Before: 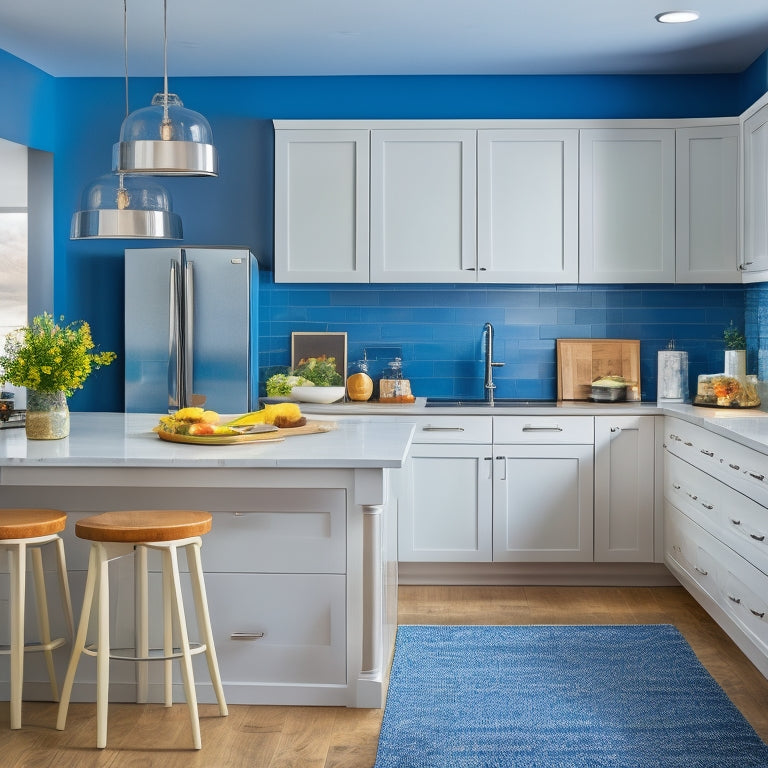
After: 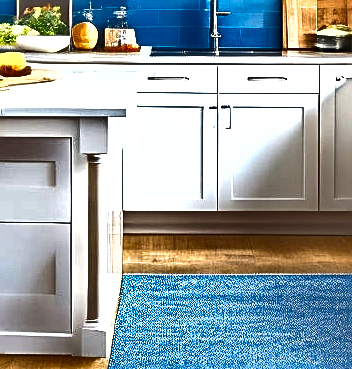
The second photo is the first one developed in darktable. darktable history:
crop: left 35.937%, top 45.718%, right 18.207%, bottom 6.141%
sharpen: on, module defaults
shadows and highlights: shadows 24.58, highlights -77.38, highlights color adjustment 52.61%, soften with gaussian
haze removal: compatibility mode true, adaptive false
exposure: black level correction 0, exposure 1.2 EV, compensate highlight preservation false
